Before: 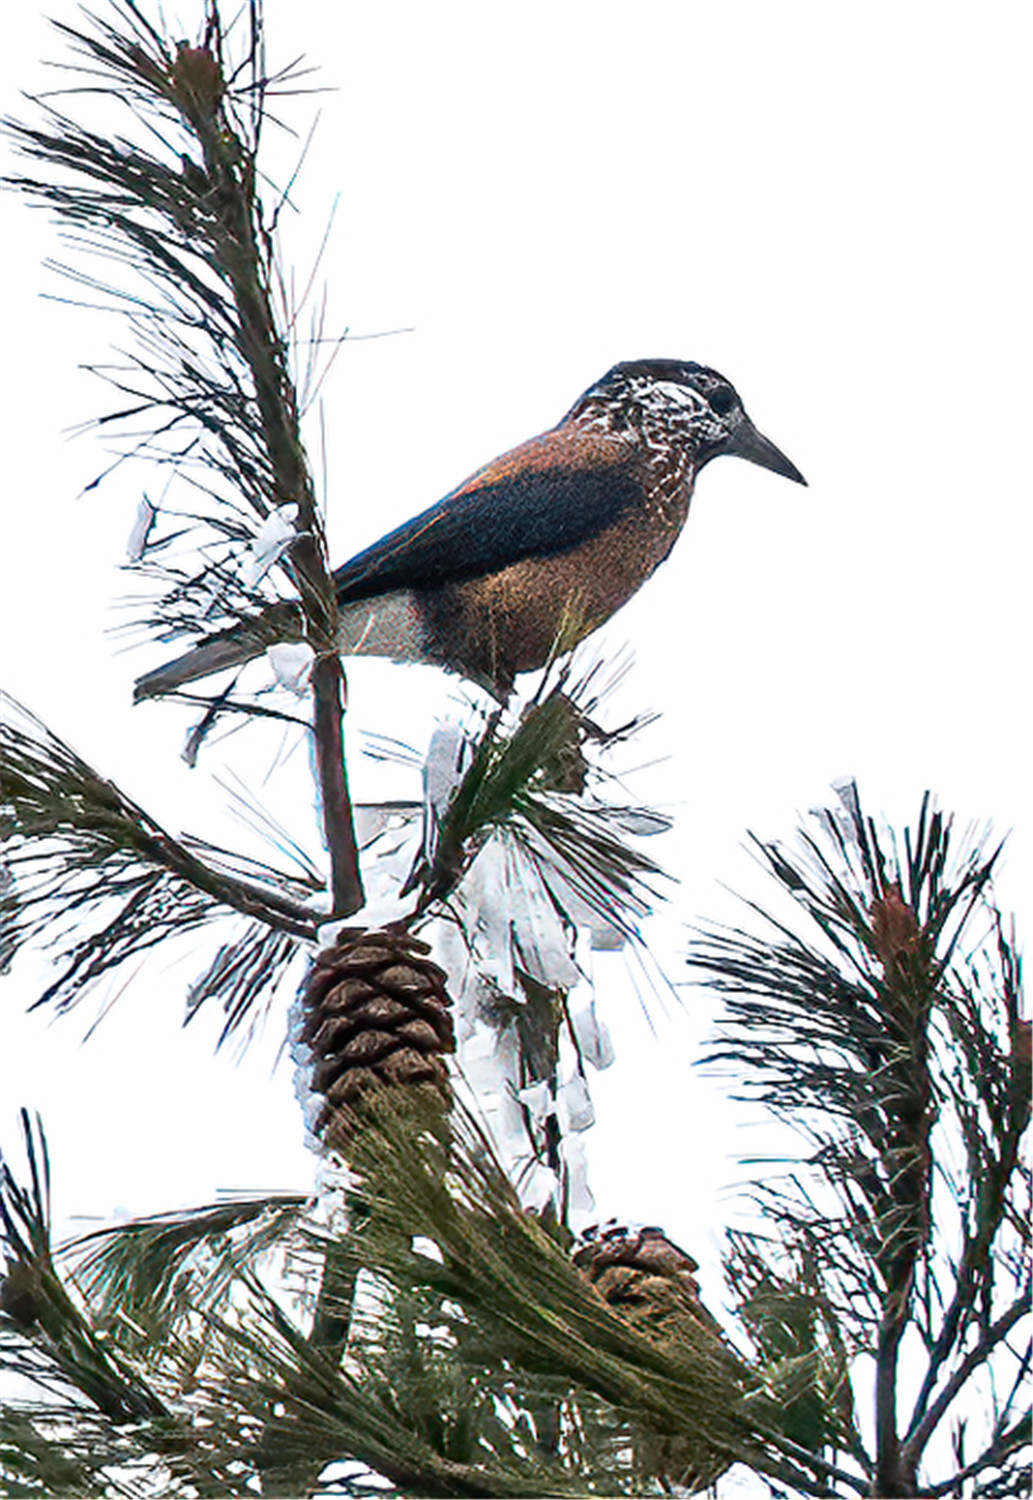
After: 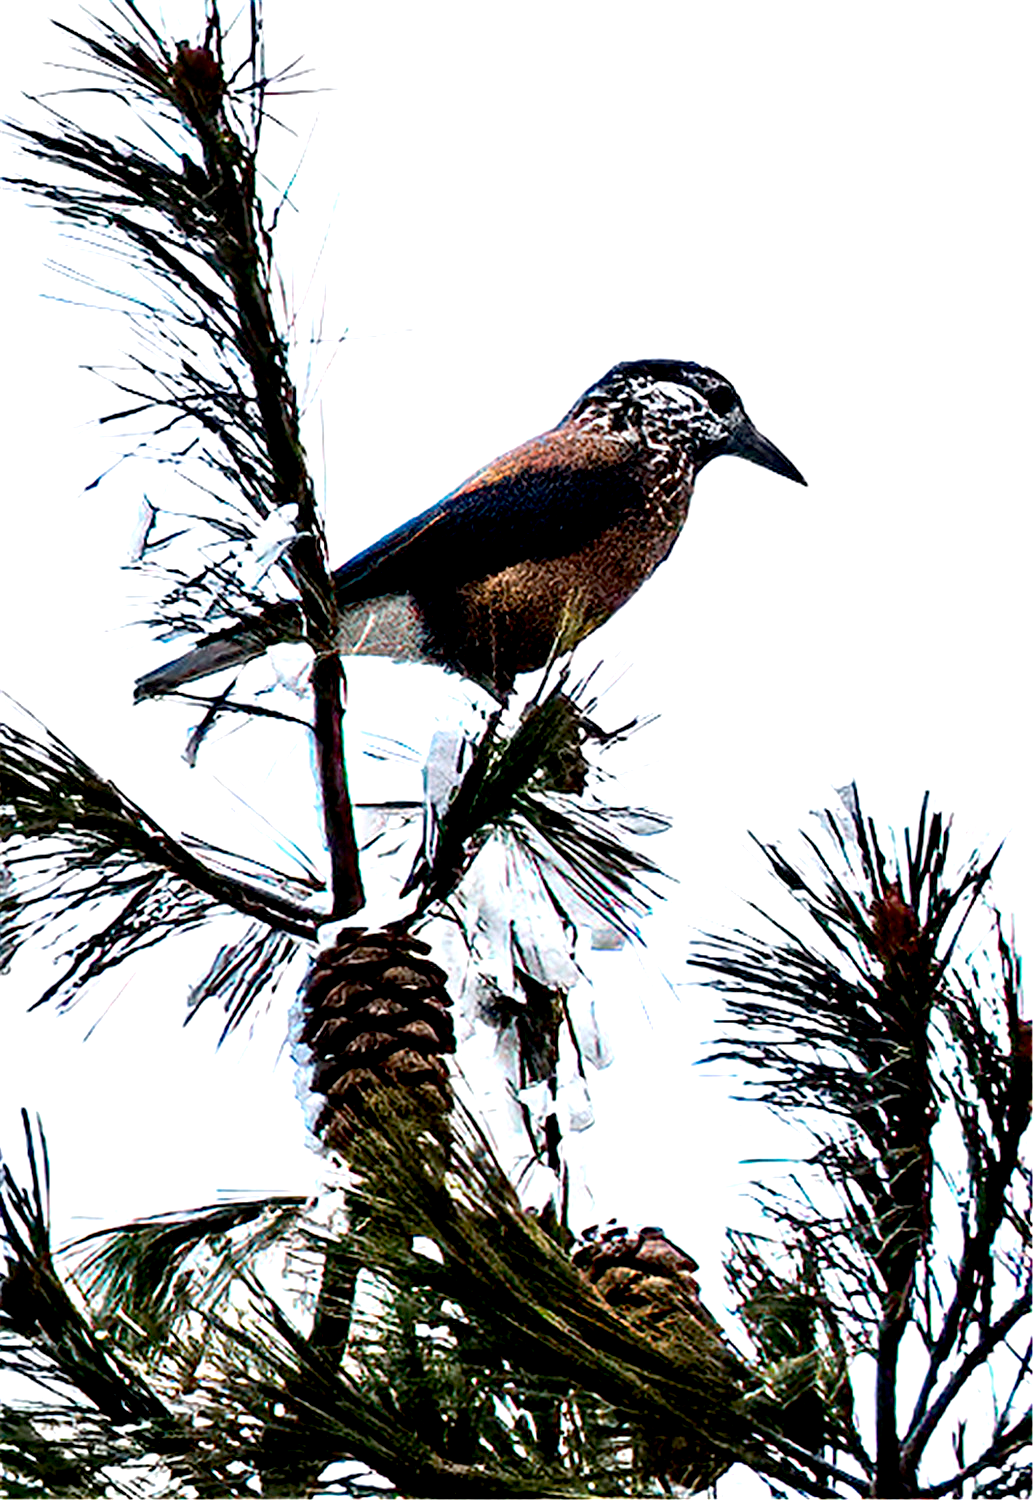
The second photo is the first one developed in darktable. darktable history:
tone equalizer: -8 EV -0.725 EV, -7 EV -0.729 EV, -6 EV -0.567 EV, -5 EV -0.362 EV, -3 EV 0.368 EV, -2 EV 0.6 EV, -1 EV 0.683 EV, +0 EV 0.726 EV, edges refinement/feathering 500, mask exposure compensation -1.57 EV, preserve details no
exposure: black level correction 0.054, exposure -0.035 EV, compensate highlight preservation false
